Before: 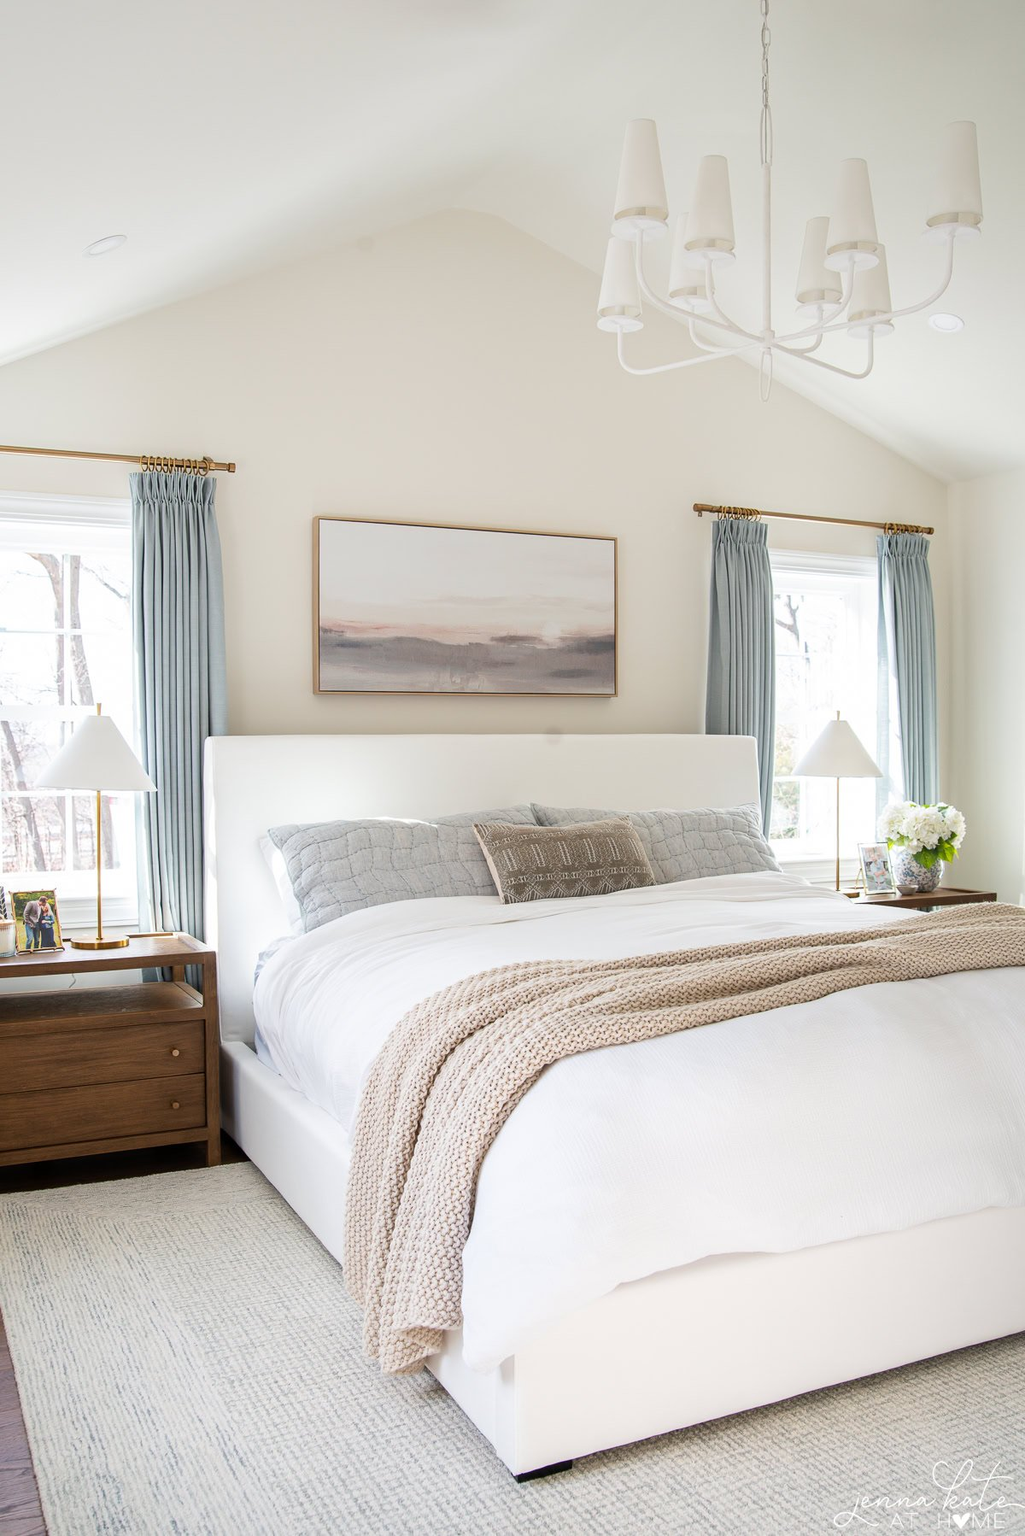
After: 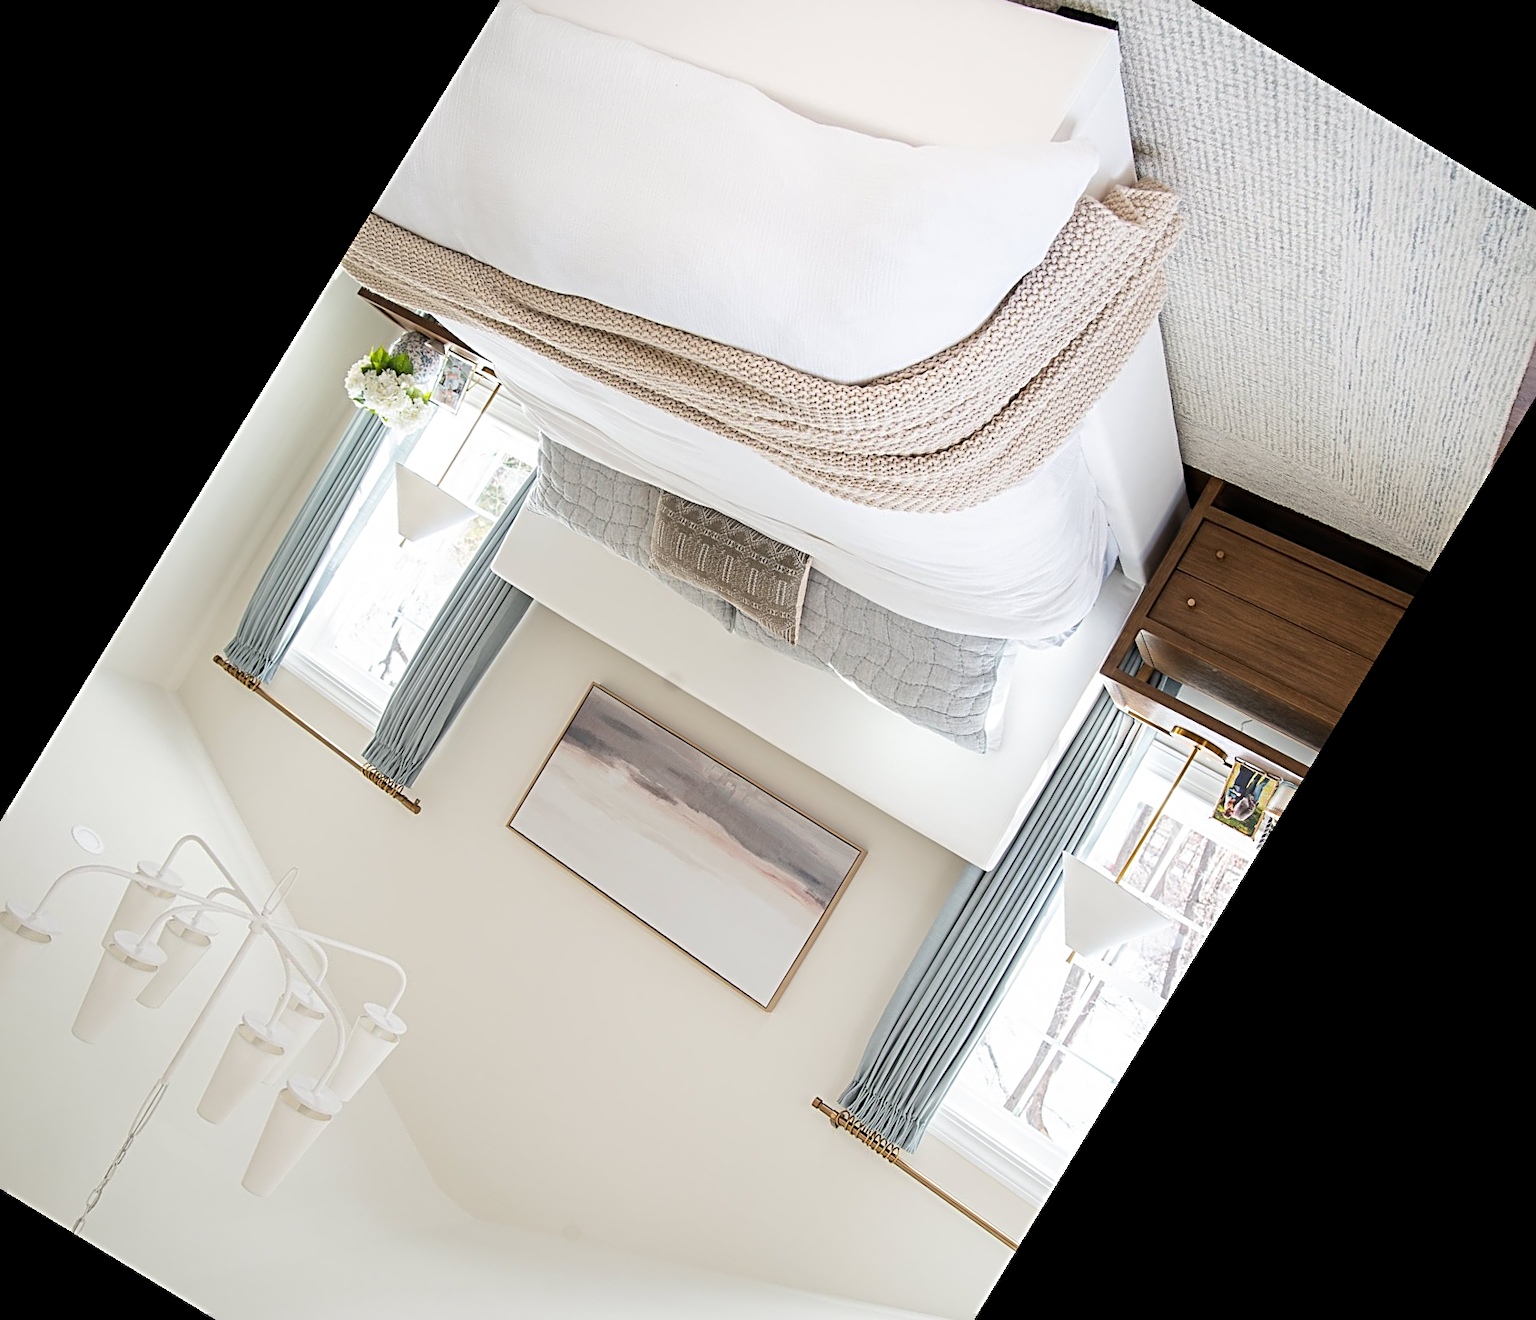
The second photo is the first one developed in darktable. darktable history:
crop and rotate: angle 148.68°, left 9.111%, top 15.603%, right 4.588%, bottom 17.041%
sharpen: radius 3.119
